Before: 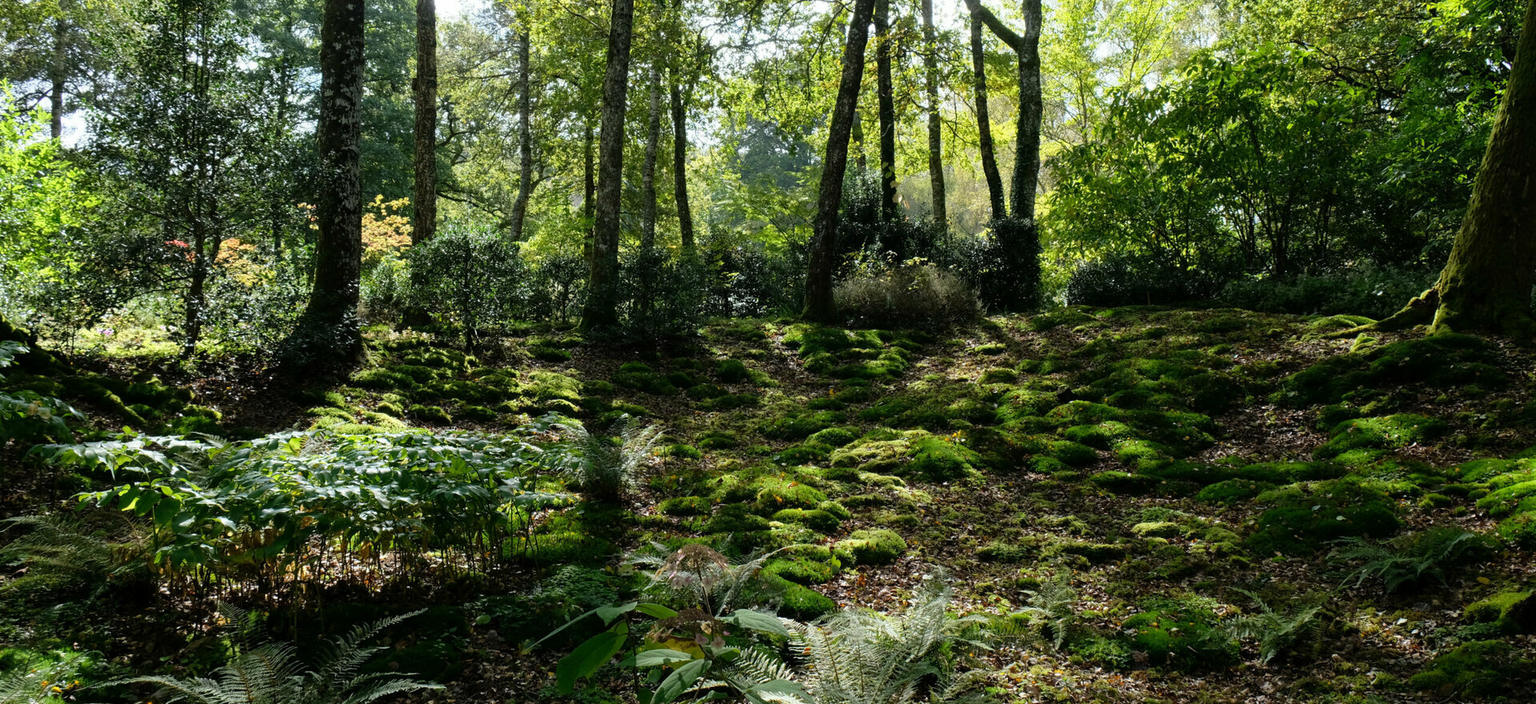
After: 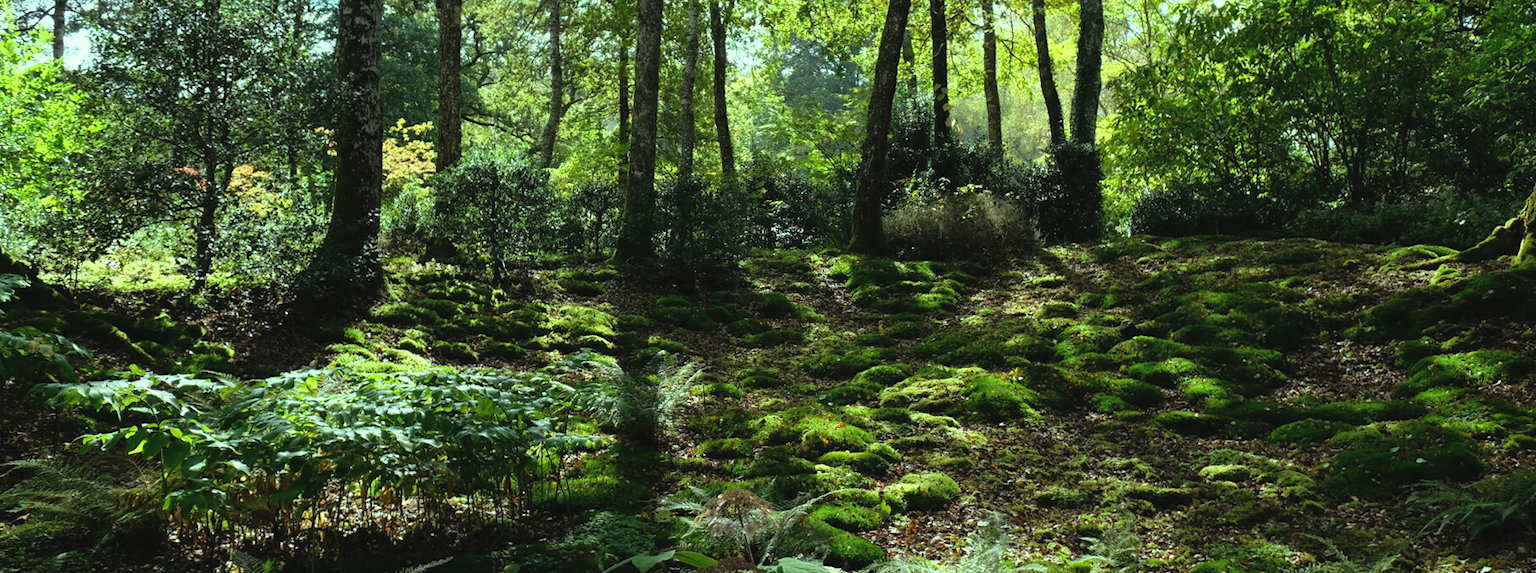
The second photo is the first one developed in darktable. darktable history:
shadows and highlights: radius 329.82, shadows 53.48, highlights -99.26, compress 94.21%, soften with gaussian
crop and rotate: angle 0.054°, top 11.793%, right 5.443%, bottom 11.181%
color balance rgb: highlights gain › luminance 15.289%, highlights gain › chroma 7.049%, highlights gain › hue 128.32°, global offset › luminance 0.477%, global offset › hue 169.99°, perceptual saturation grading › global saturation -0.101%
